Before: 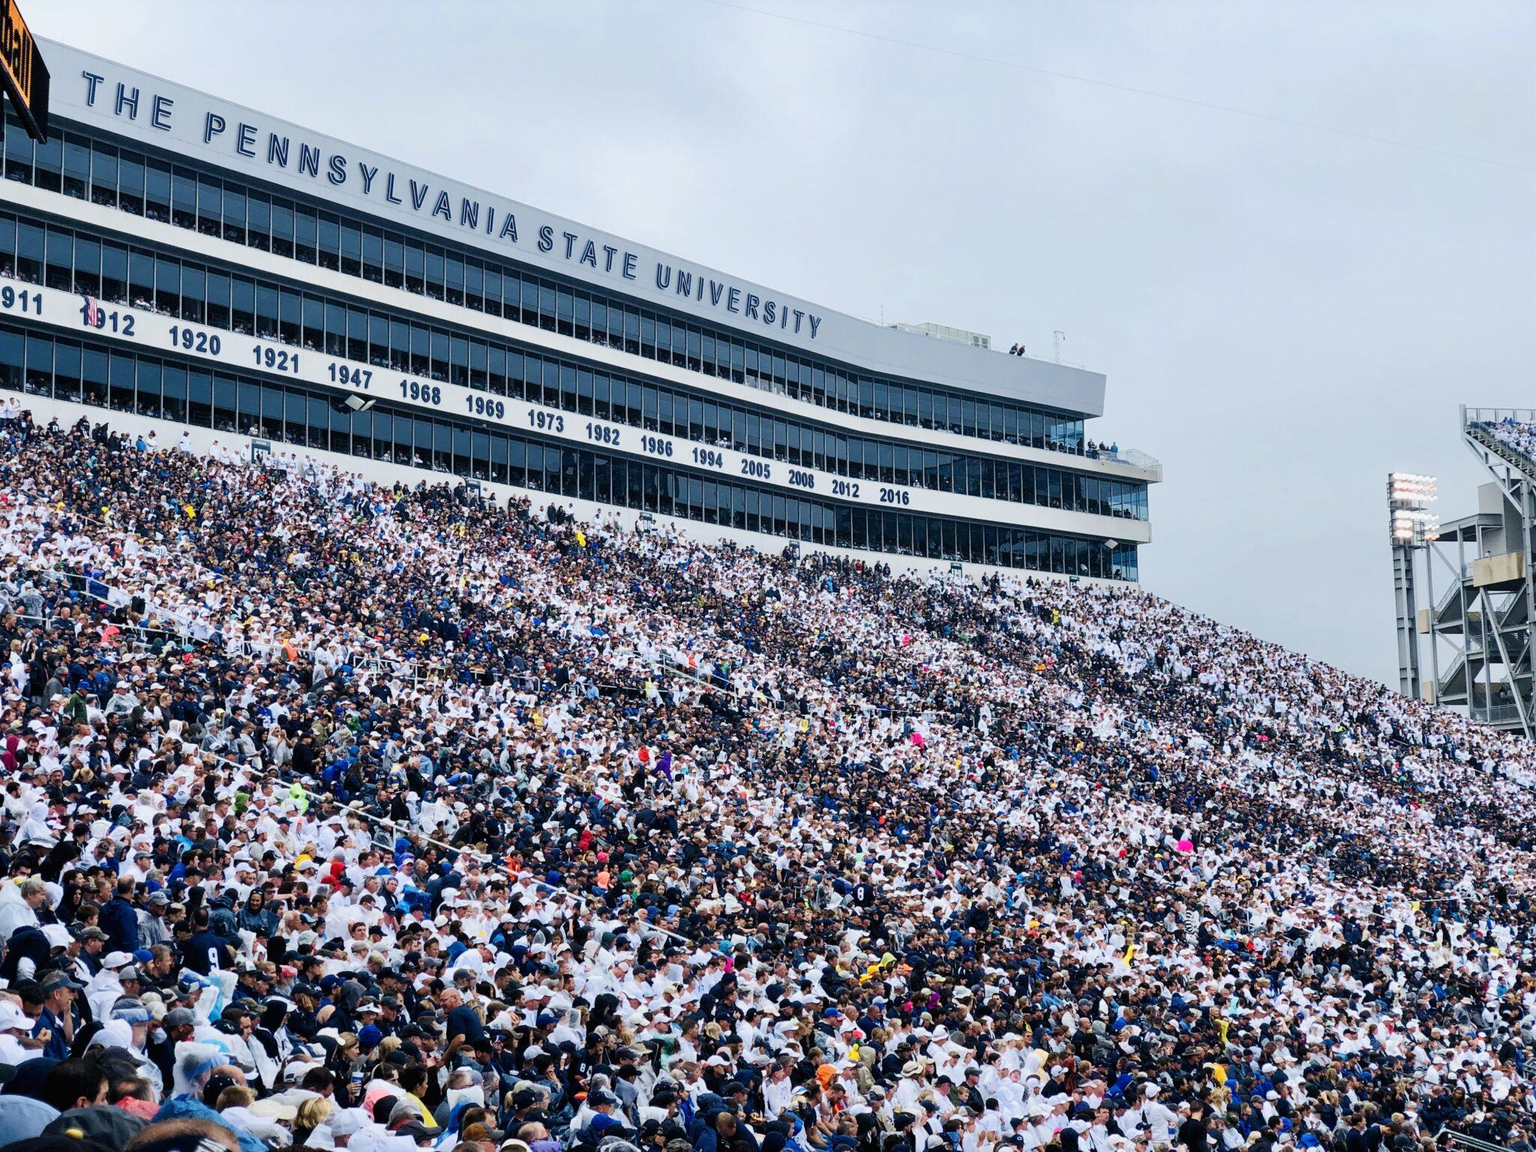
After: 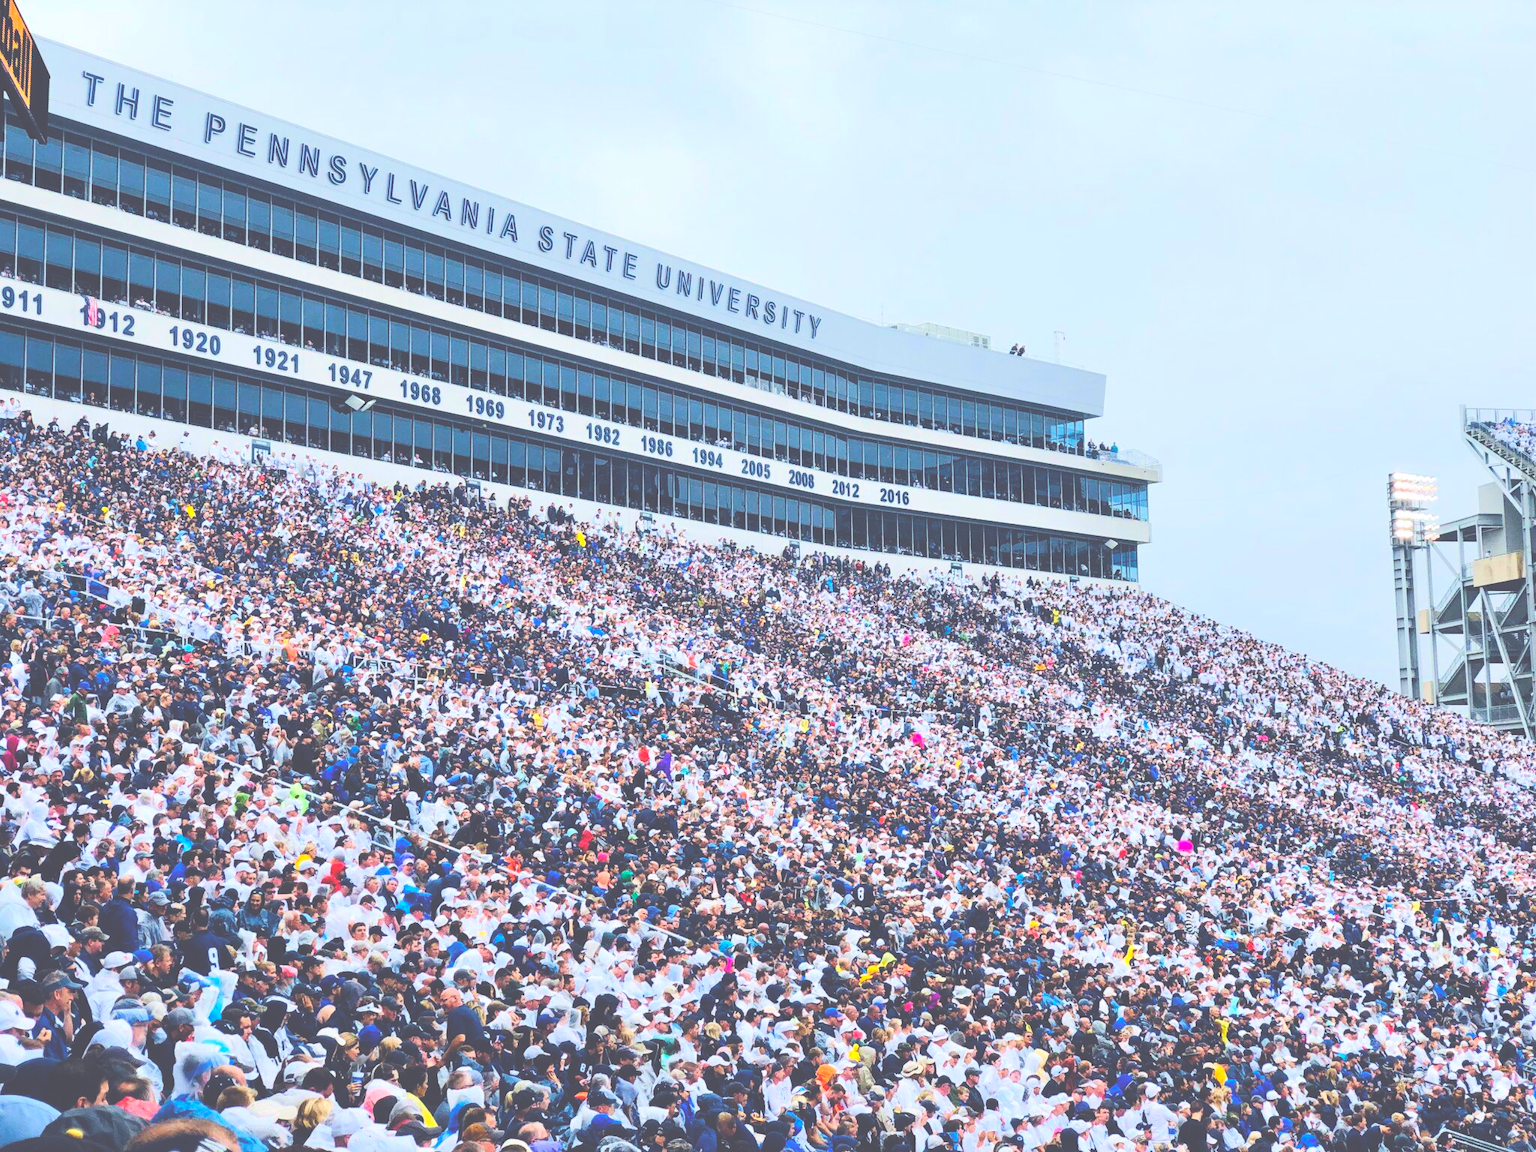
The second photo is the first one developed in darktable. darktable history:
tone equalizer: -8 EV 0.007 EV, -7 EV -0.014 EV, -6 EV 0.018 EV, -5 EV 0.025 EV, -4 EV 0.266 EV, -3 EV 0.669 EV, -2 EV 0.589 EV, -1 EV 0.178 EV, +0 EV 0.035 EV, edges refinement/feathering 500, mask exposure compensation -1.57 EV, preserve details no
color balance rgb: shadows lift › luminance -21.917%, shadows lift › chroma 6.502%, shadows lift › hue 273.03°, power › hue 313.93°, perceptual saturation grading › global saturation 20%, perceptual saturation grading › highlights -24.778%, perceptual saturation grading › shadows 24.327%, global vibrance 45.645%
exposure: black level correction -0.087, compensate exposure bias true, compensate highlight preservation false
